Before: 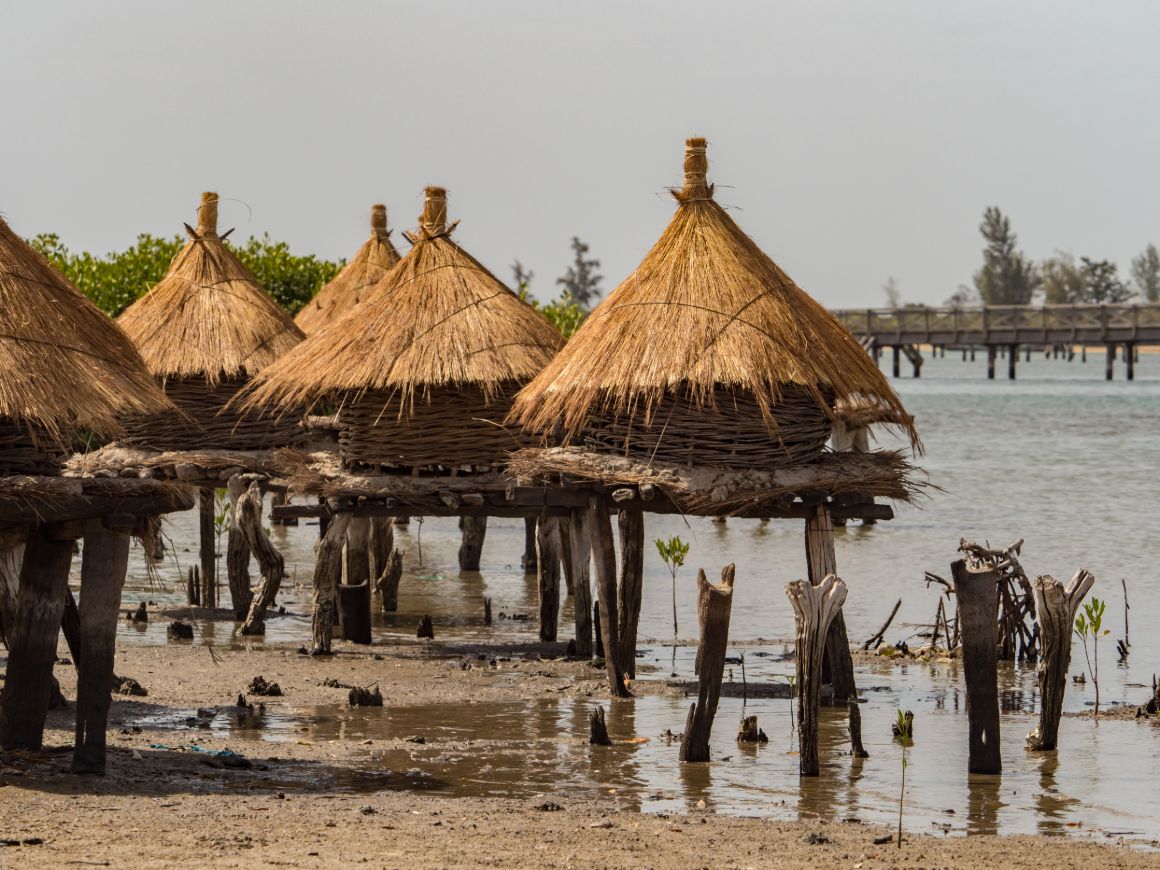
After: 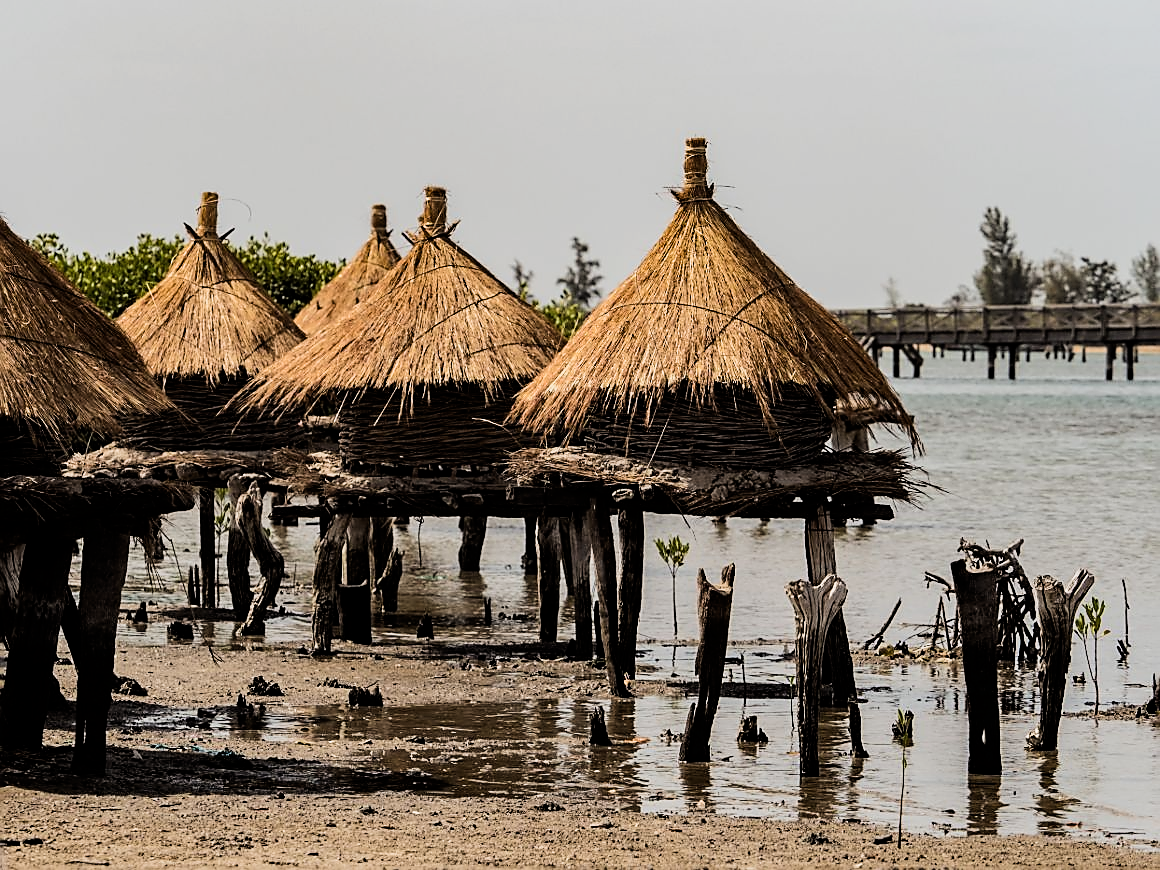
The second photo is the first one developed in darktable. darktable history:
sharpen: radius 1.4, amount 1.25, threshold 0.7
tone curve: curves: ch0 [(0, 0) (0.266, 0.247) (0.741, 0.751) (1, 1)], color space Lab, linked channels, preserve colors none
filmic rgb: black relative exposure -5 EV, white relative exposure 3.5 EV, hardness 3.19, contrast 1.4, highlights saturation mix -50%
